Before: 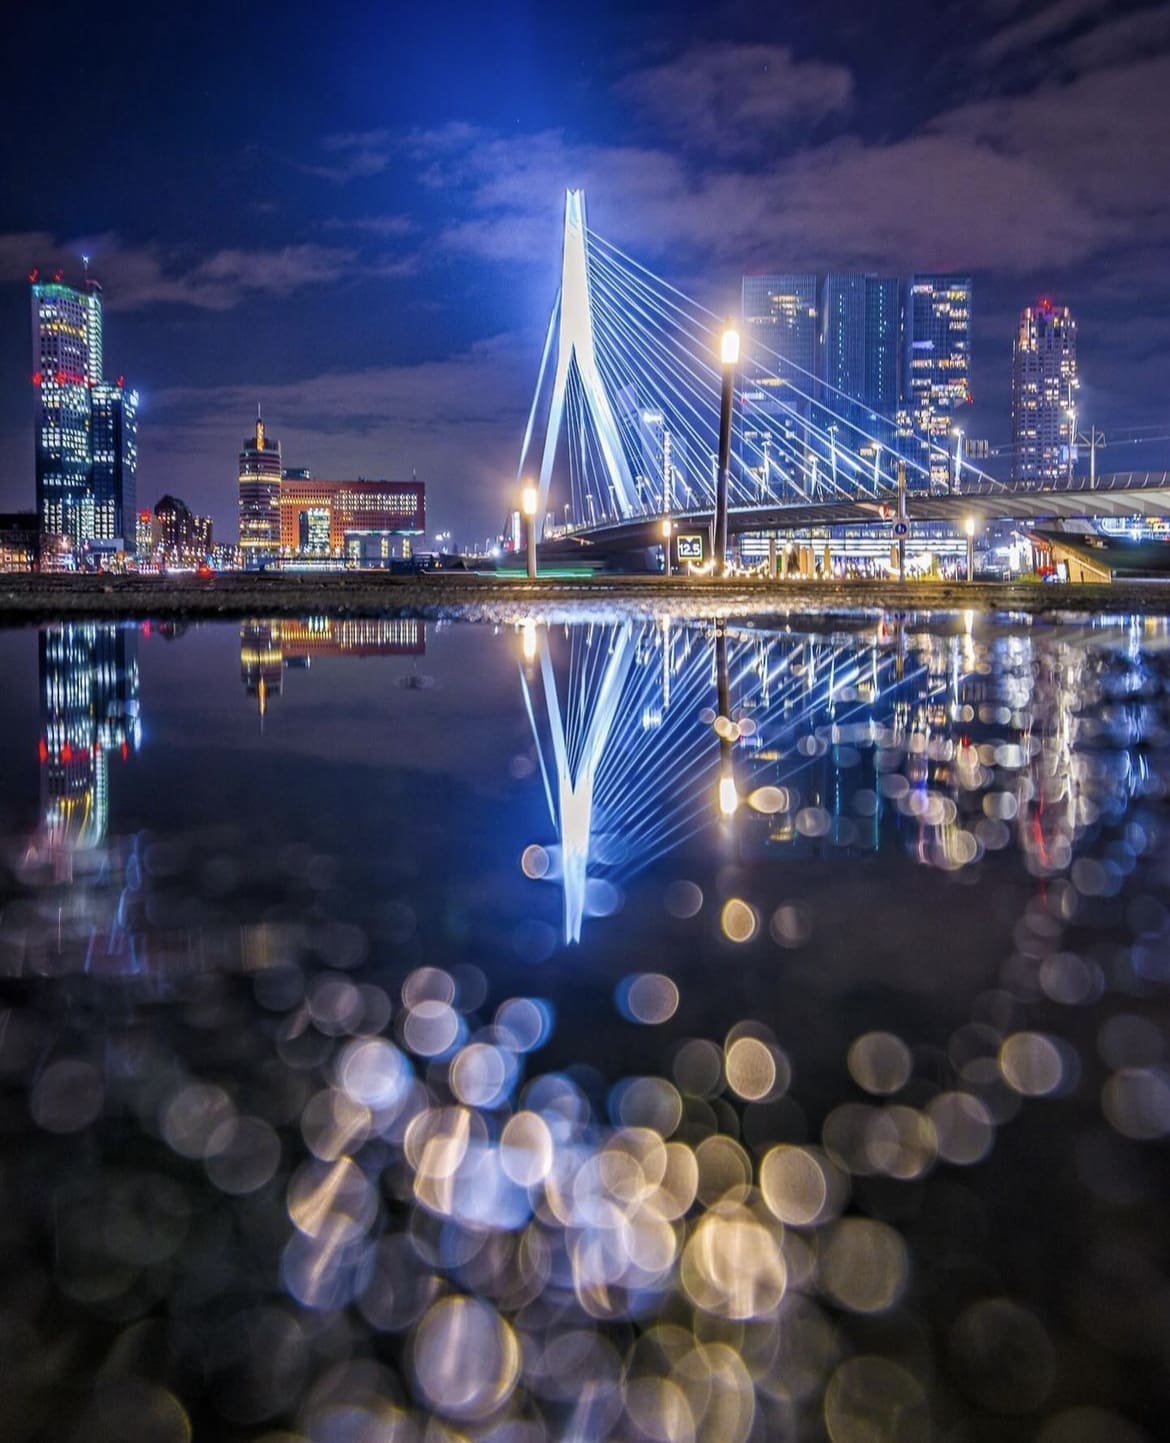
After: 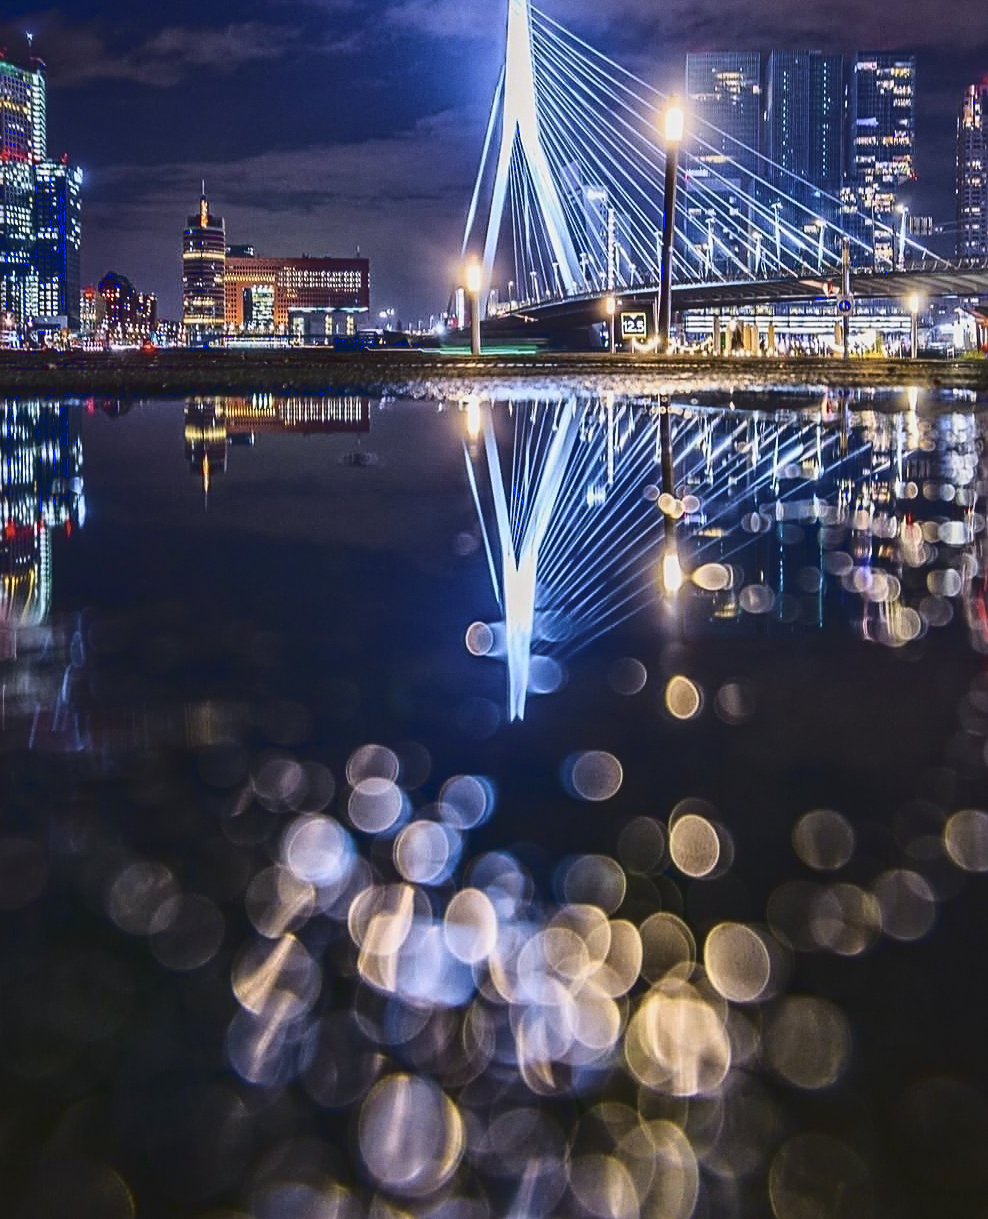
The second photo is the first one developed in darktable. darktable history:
sharpen: on, module defaults
tone curve: curves: ch0 [(0, 0.072) (0.249, 0.176) (0.518, 0.489) (0.832, 0.854) (1, 0.948)], color space Lab, linked channels, preserve colors none
grain: coarseness 0.09 ISO, strength 10%
crop and rotate: left 4.842%, top 15.51%, right 10.668%
